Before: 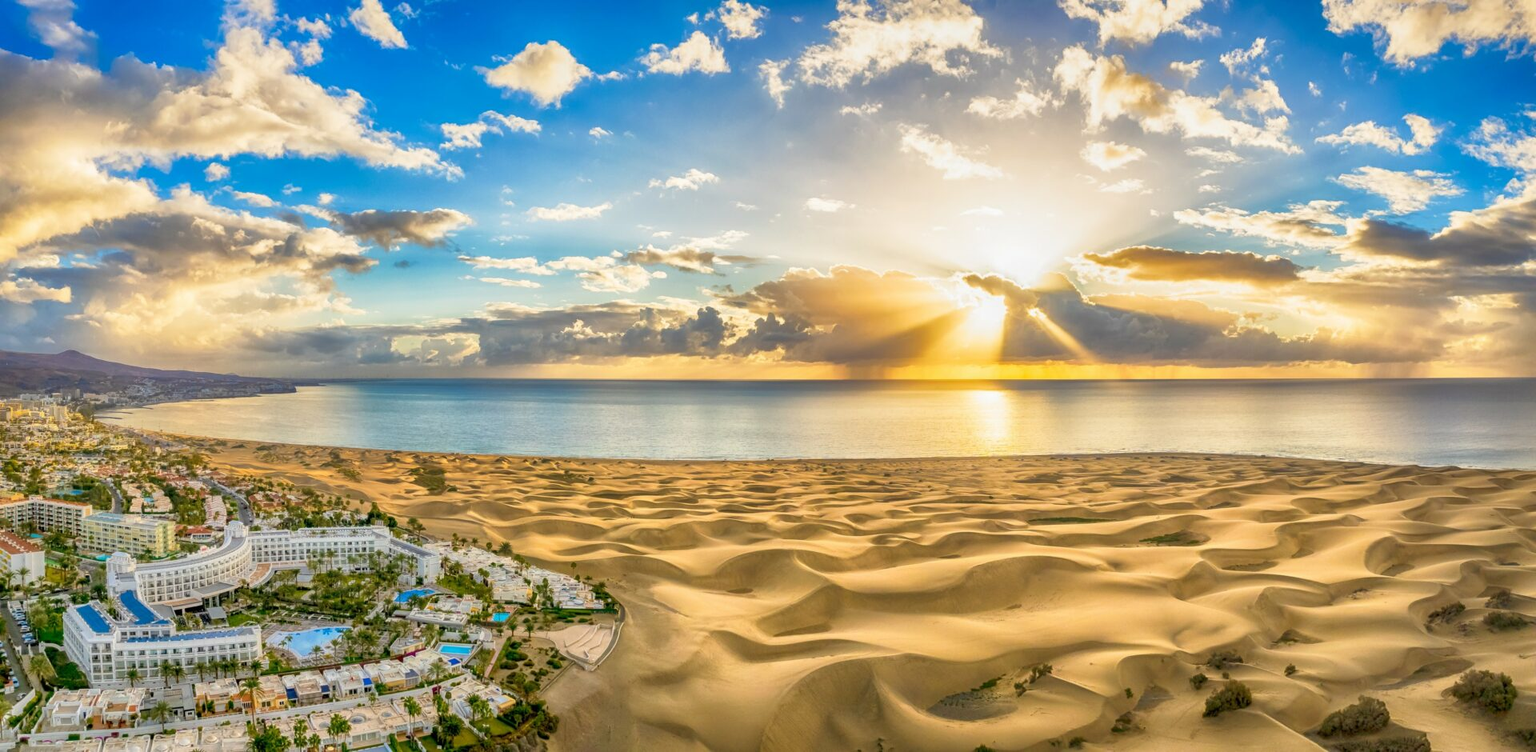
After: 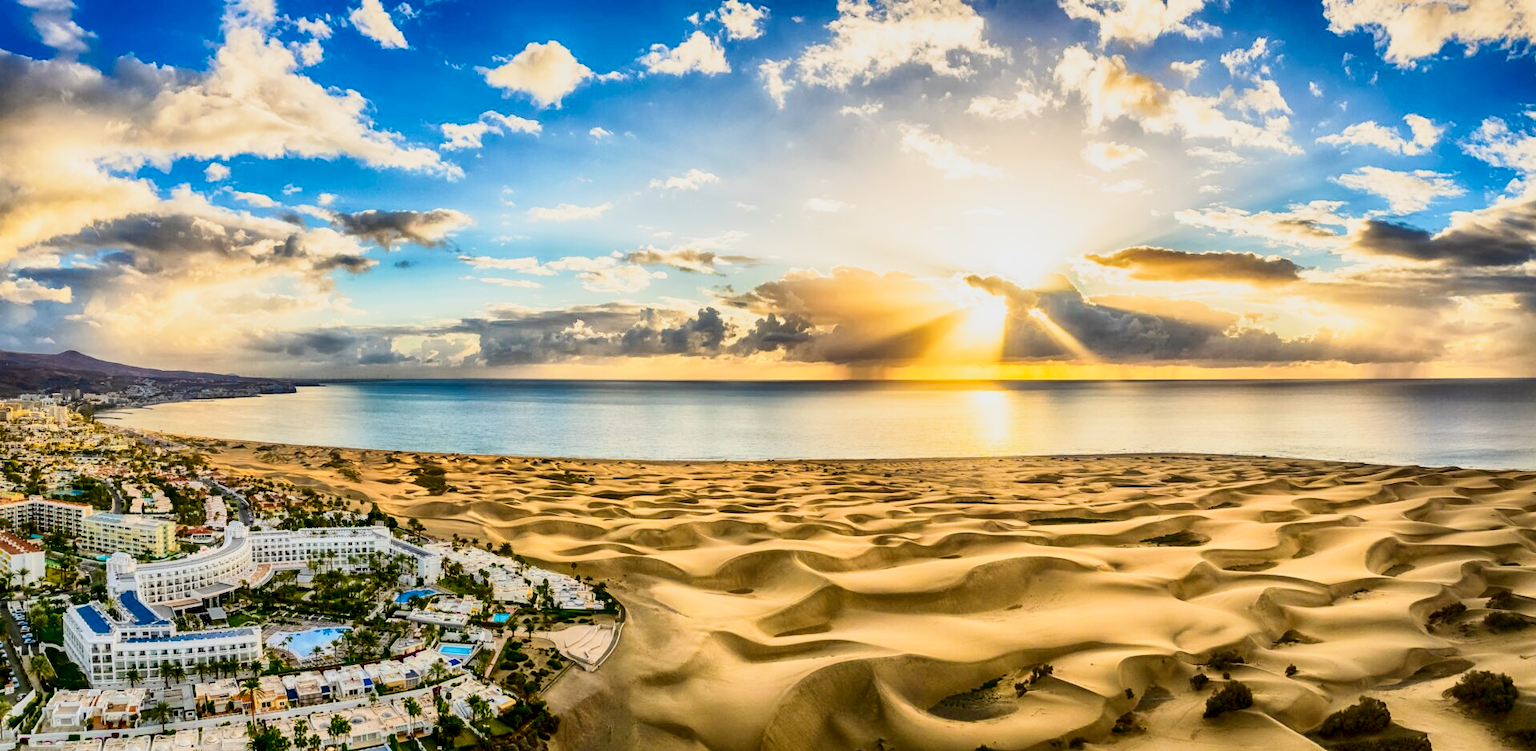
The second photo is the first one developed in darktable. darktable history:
filmic rgb: black relative exposure -7.65 EV, hardness 4.02, contrast 1.1, highlights saturation mix -30%
contrast brightness saturation: contrast 0.32, brightness -0.08, saturation 0.17
